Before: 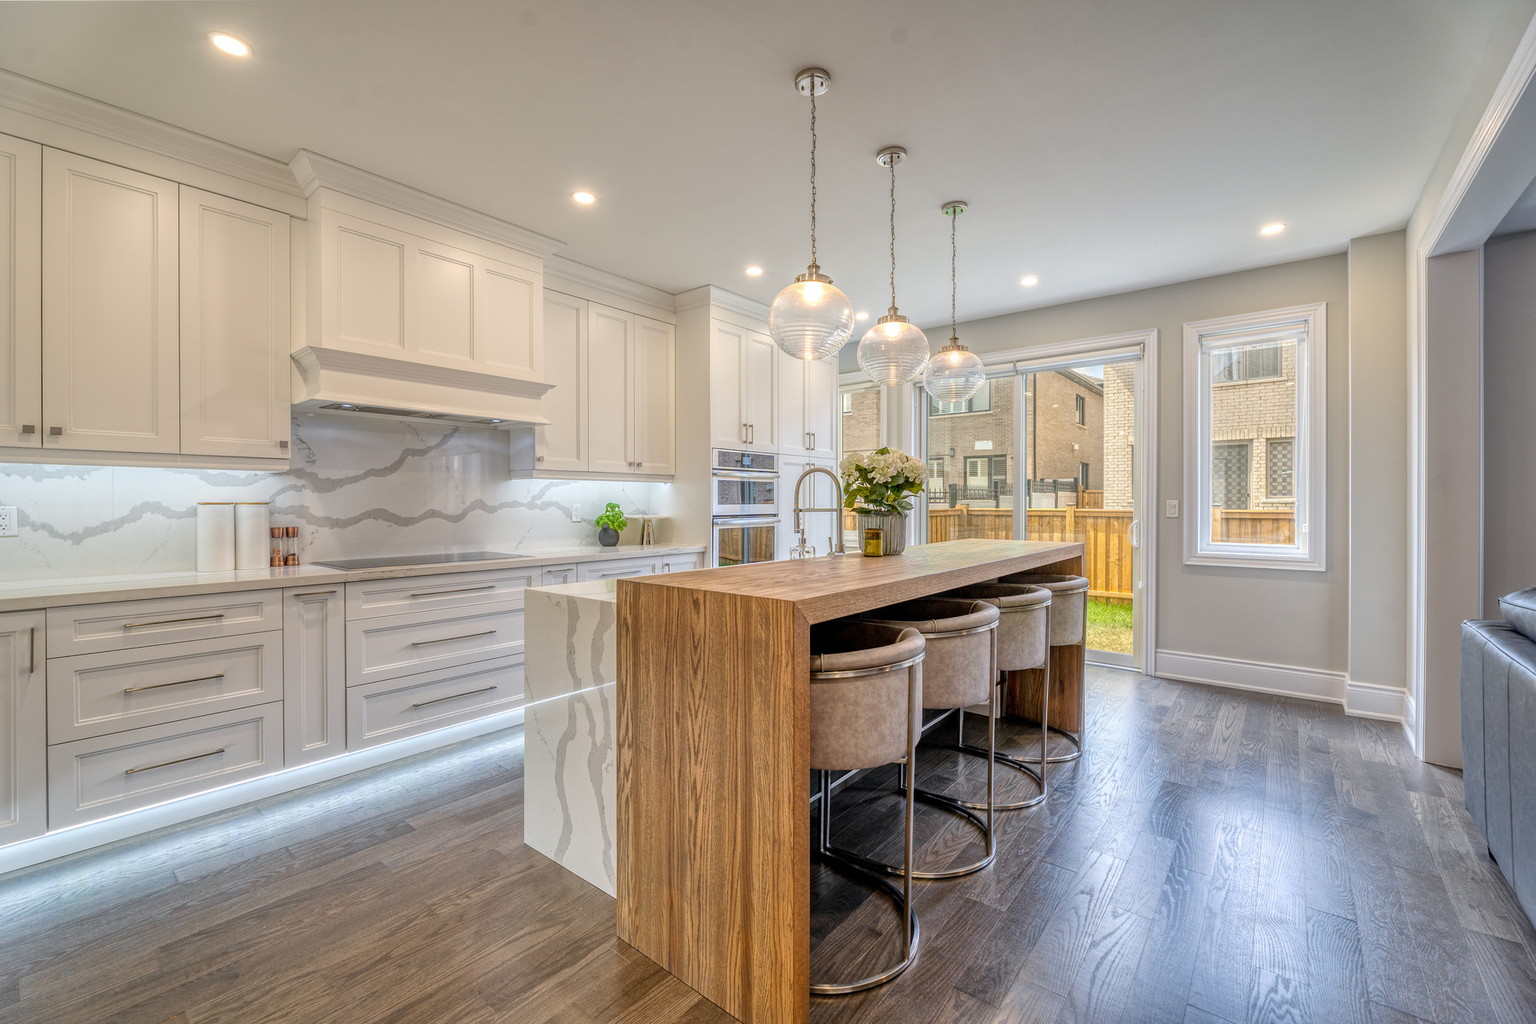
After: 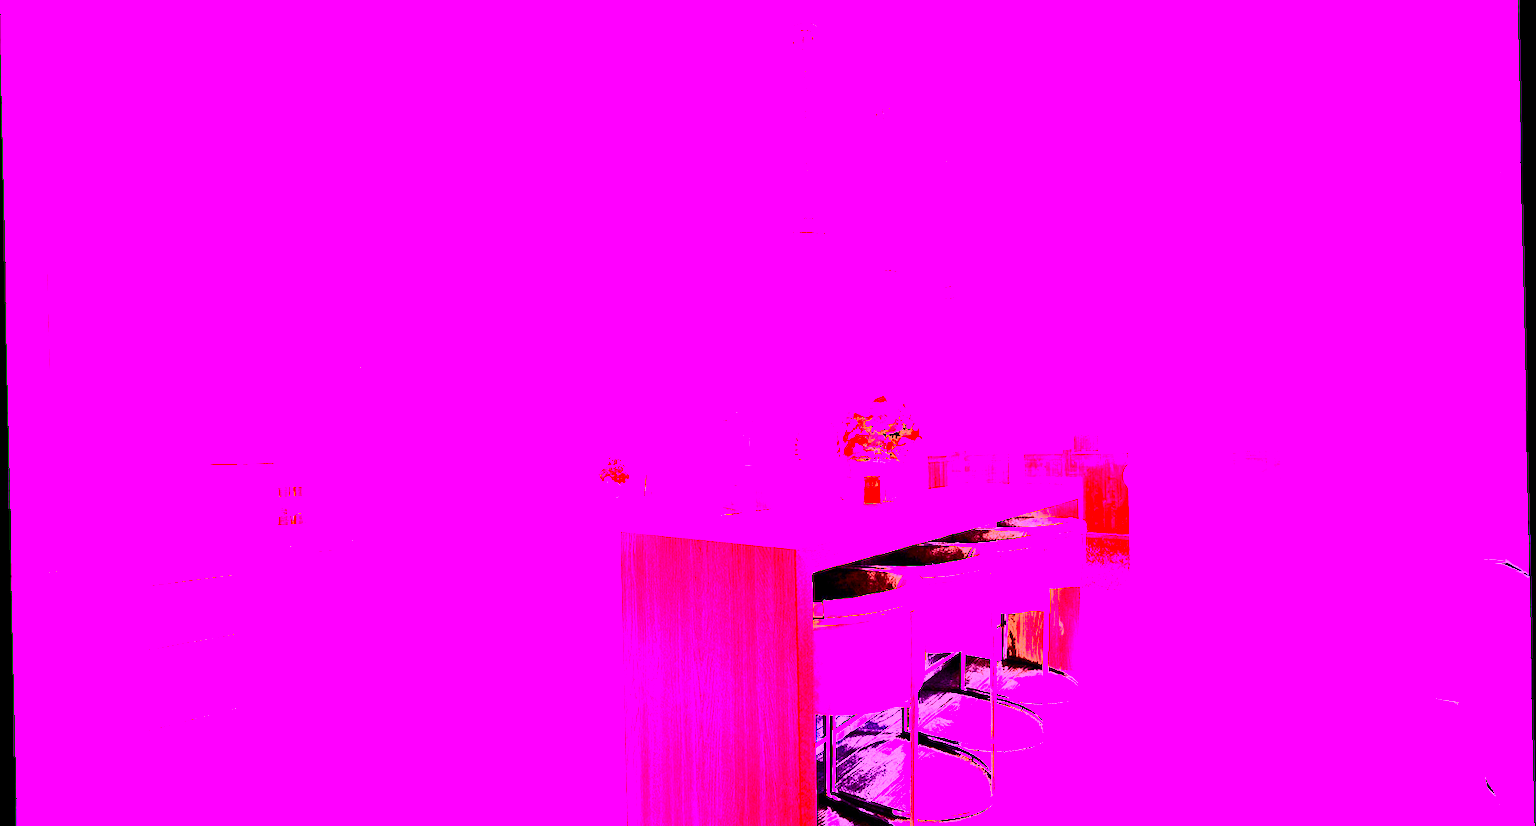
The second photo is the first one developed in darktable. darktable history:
crop and rotate: top 5.667%, bottom 14.937%
white balance: red 8, blue 8
rotate and perspective: rotation -1.17°, automatic cropping off
contrast brightness saturation: contrast 0.93, brightness 0.2
